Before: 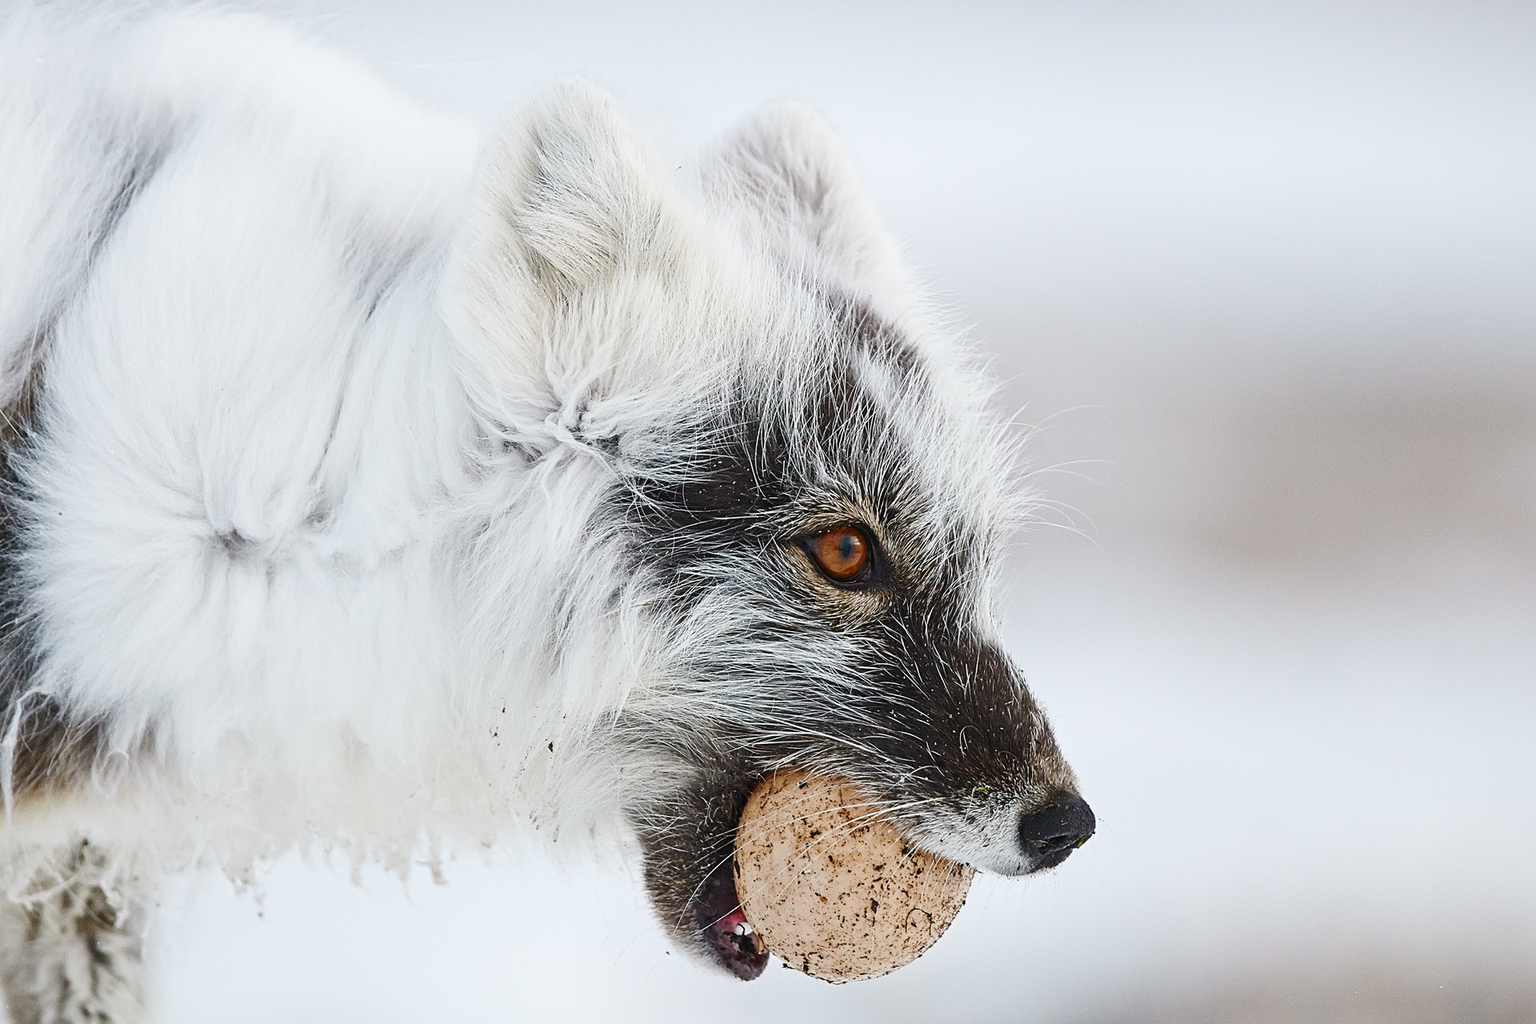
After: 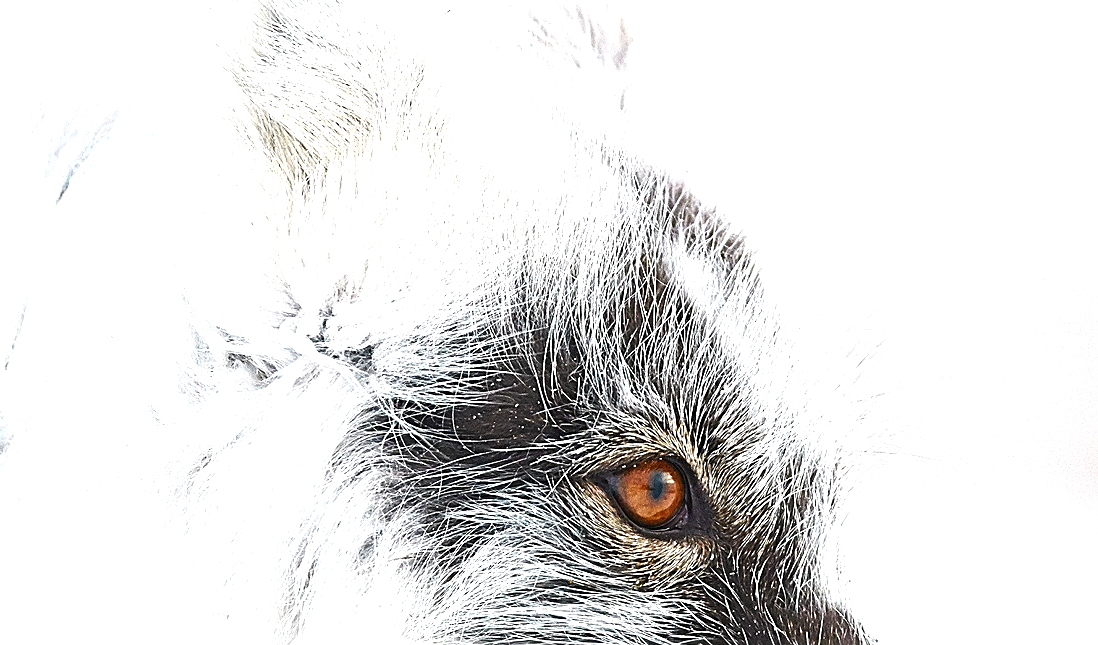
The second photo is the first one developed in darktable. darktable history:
exposure: exposure 1 EV, compensate highlight preservation false
crop: left 20.932%, top 15.471%, right 21.848%, bottom 34.081%
sharpen: on, module defaults
